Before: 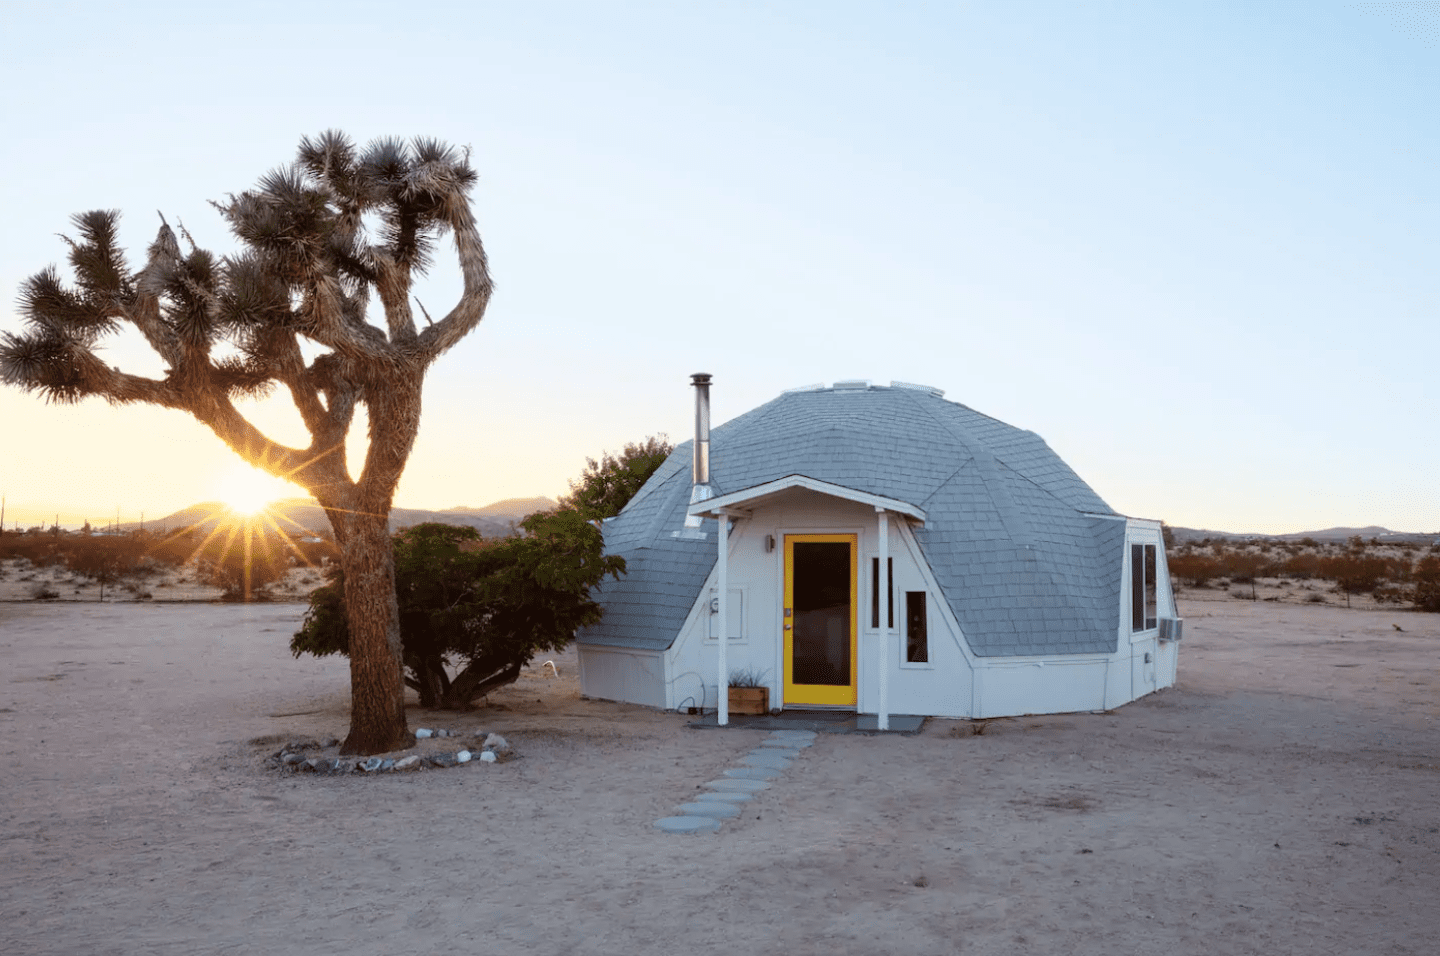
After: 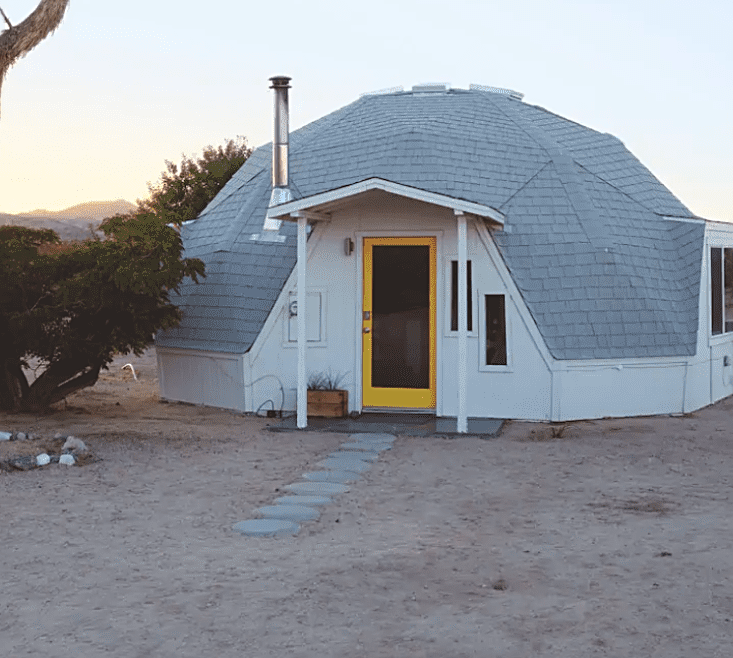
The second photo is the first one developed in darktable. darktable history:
exposure: black level correction -0.015, compensate highlight preservation false
crop and rotate: left 29.237%, top 31.152%, right 19.807%
sharpen: on, module defaults
